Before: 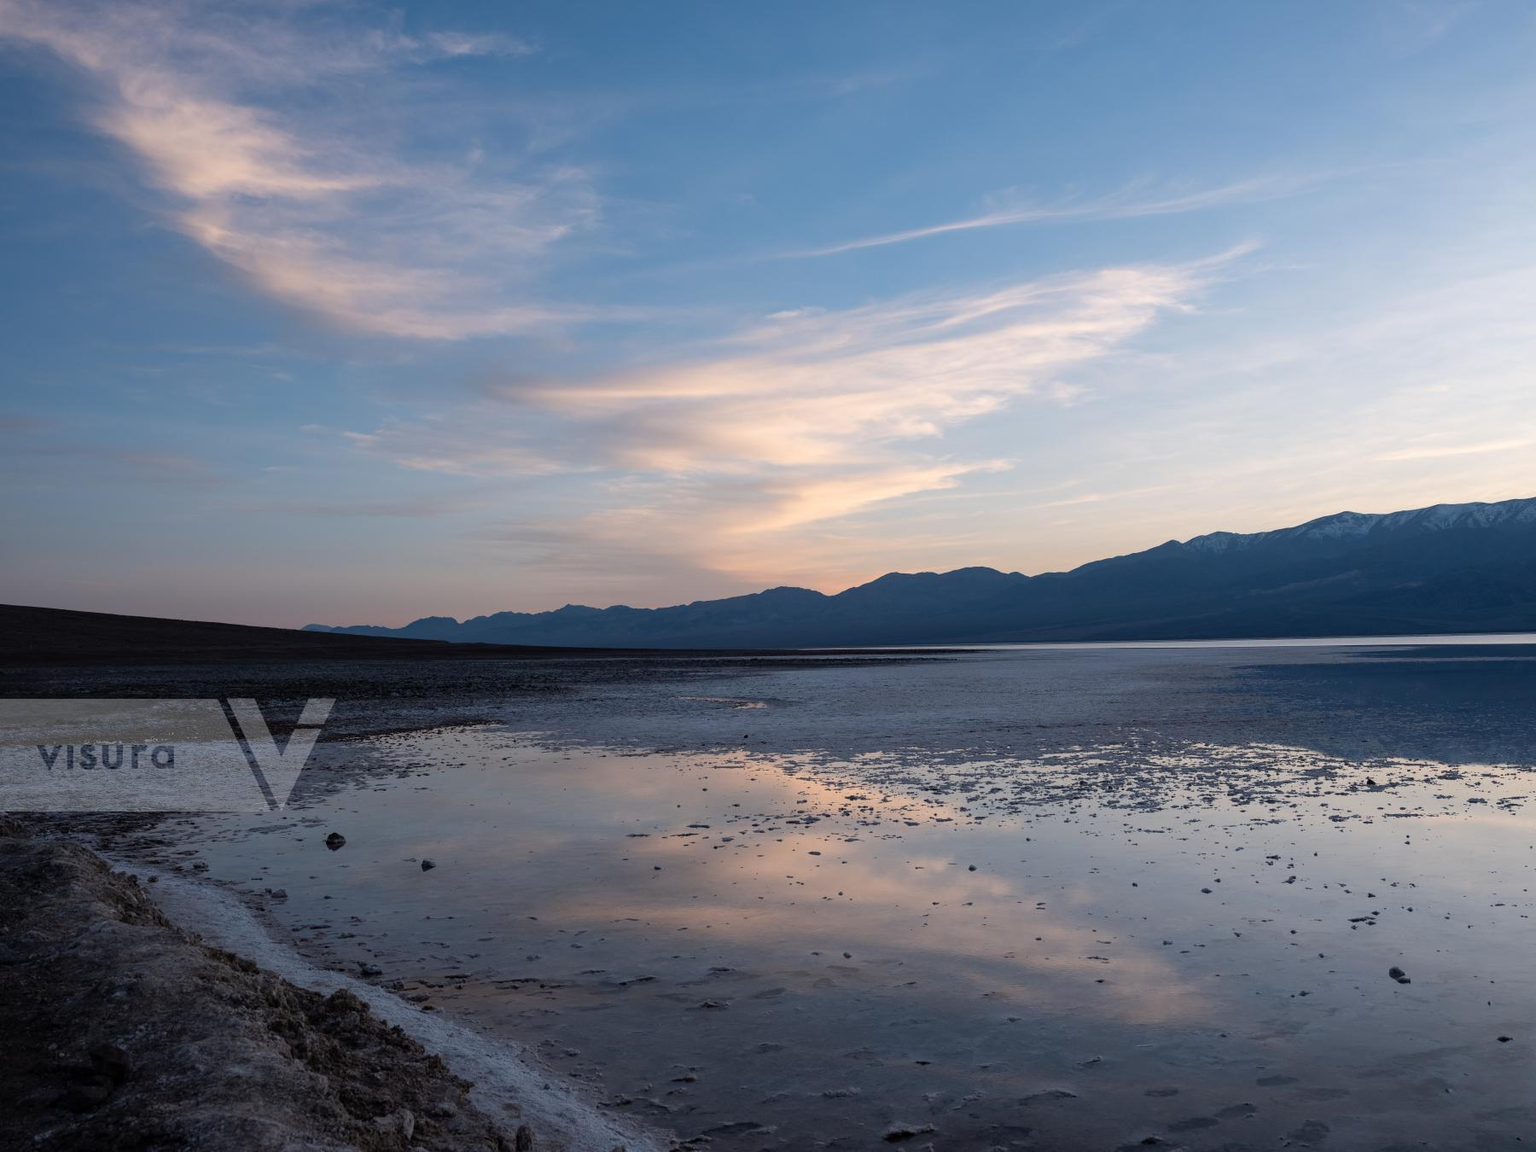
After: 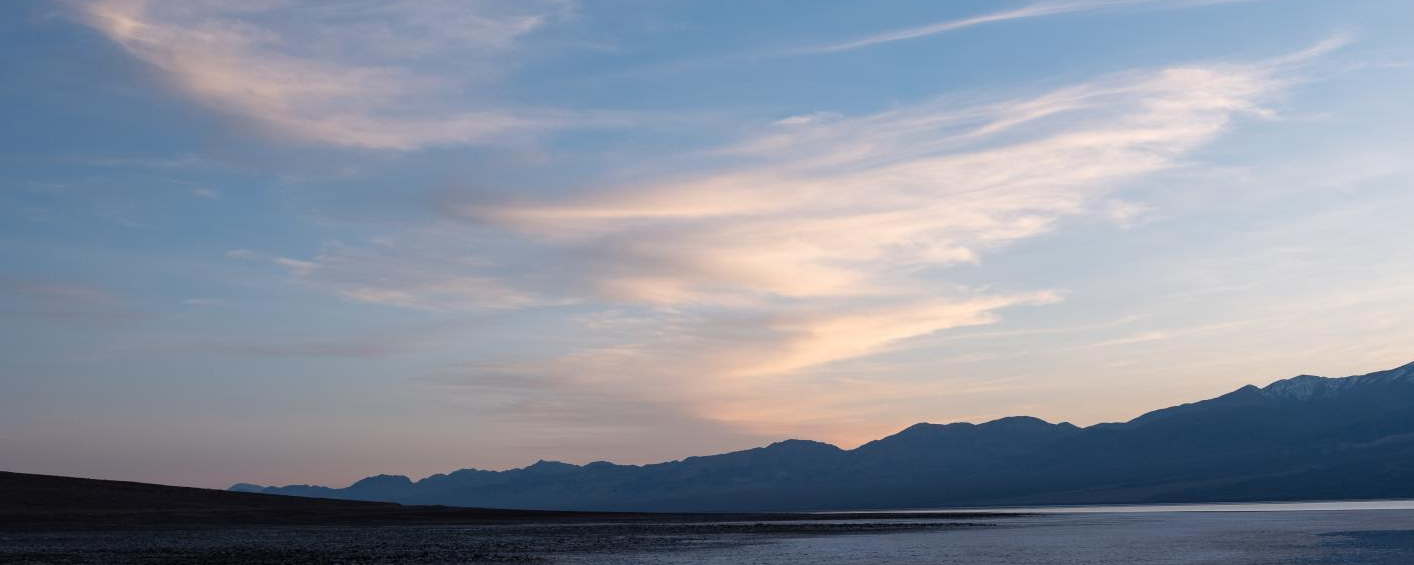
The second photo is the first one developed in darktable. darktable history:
crop: left 6.979%, top 18.407%, right 14.46%, bottom 39.703%
